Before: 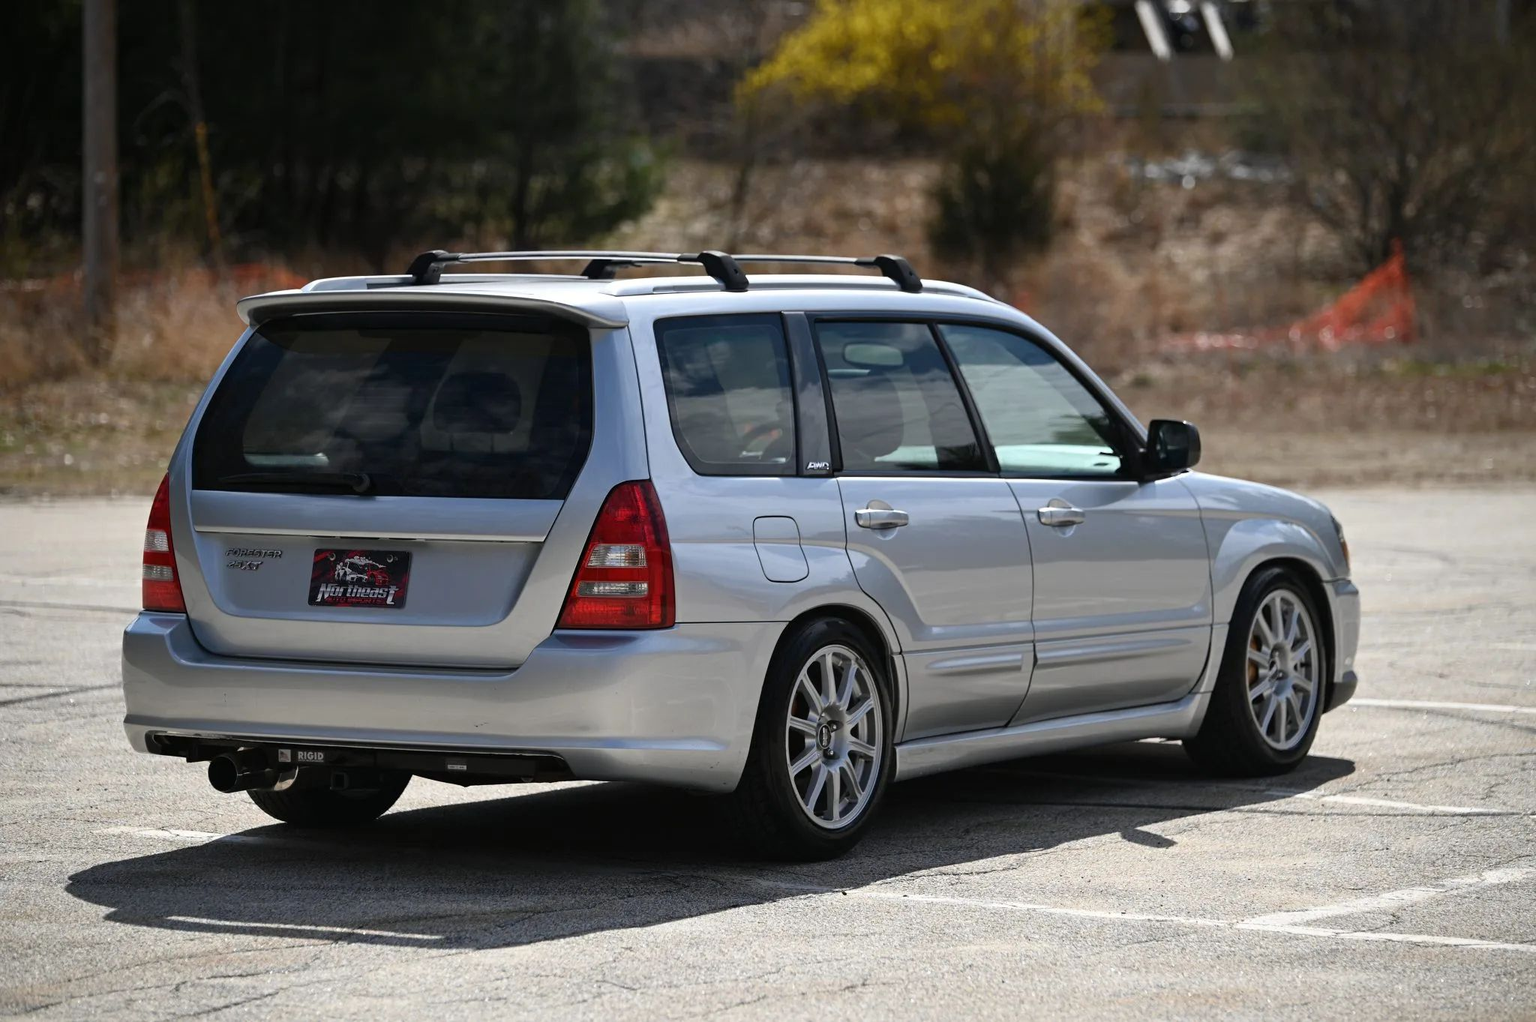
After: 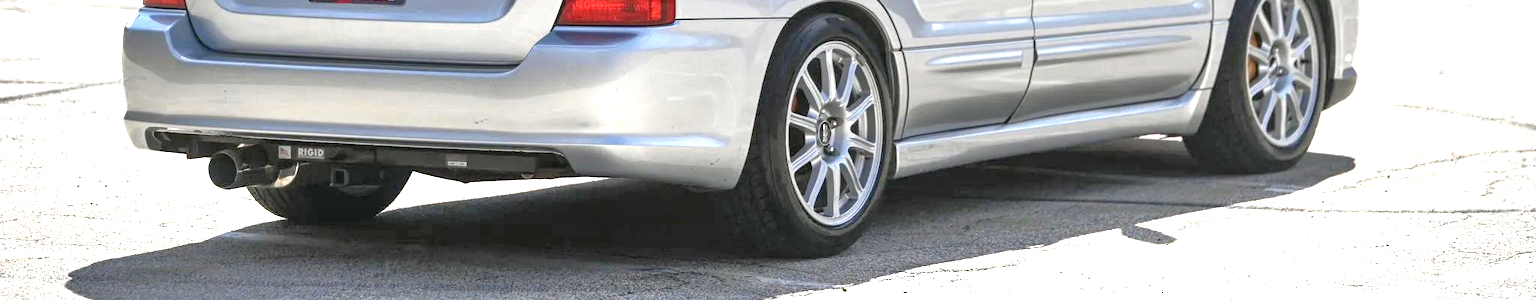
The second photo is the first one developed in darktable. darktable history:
tone equalizer: -7 EV 0.165 EV, -6 EV 0.639 EV, -5 EV 1.16 EV, -4 EV 1.32 EV, -3 EV 1.17 EV, -2 EV 0.6 EV, -1 EV 0.154 EV
crop and rotate: top 59.082%, bottom 11.459%
local contrast: on, module defaults
exposure: black level correction 0, exposure 1.449 EV, compensate exposure bias true, compensate highlight preservation false
